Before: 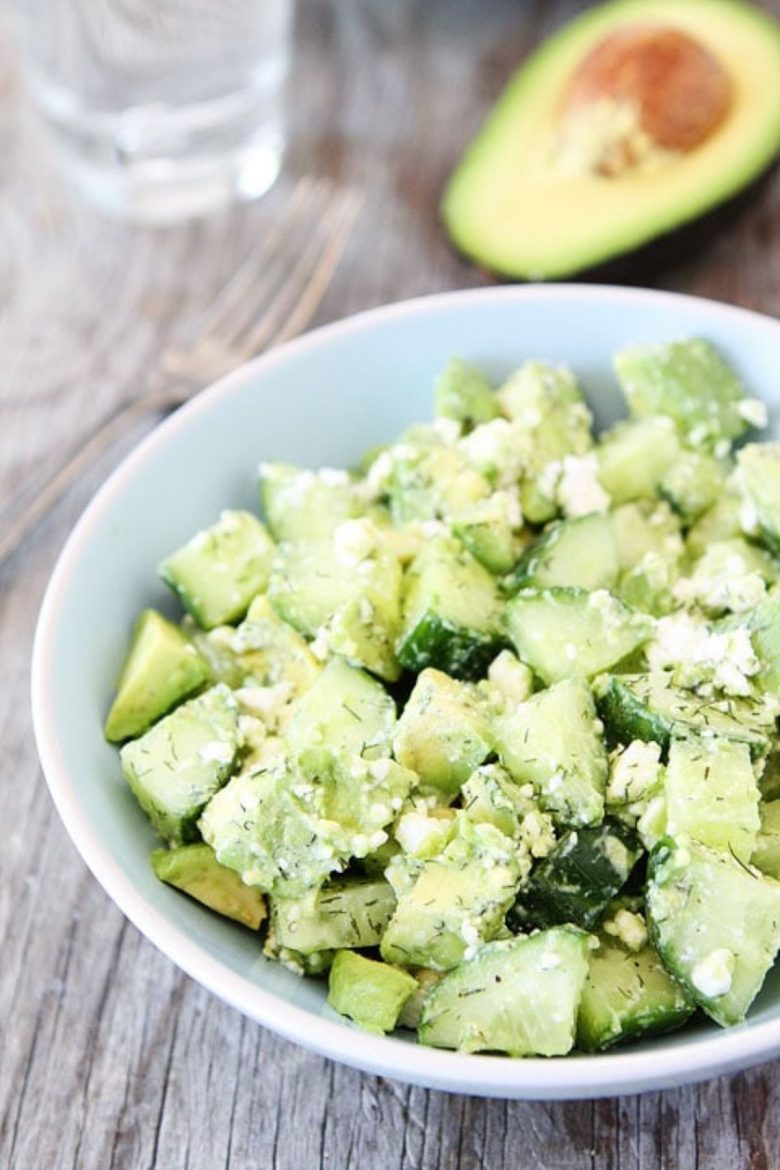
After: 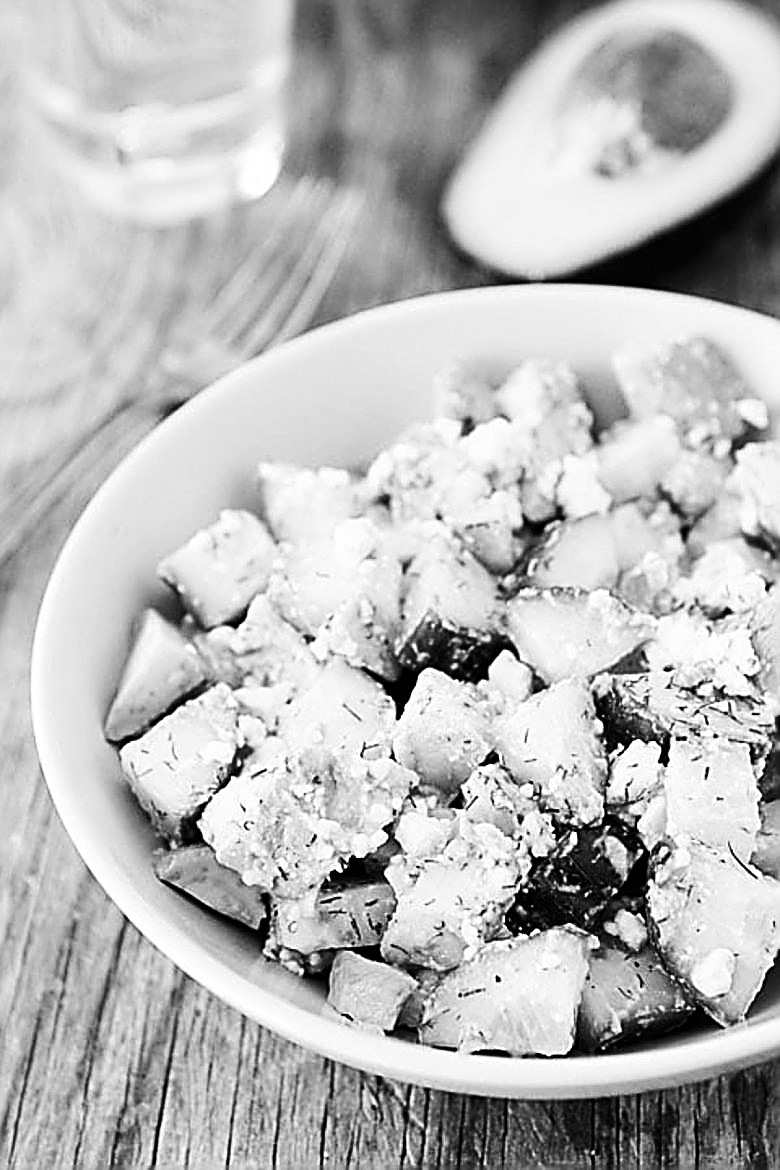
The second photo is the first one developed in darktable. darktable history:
sharpen: amount 2
monochrome: on, module defaults
contrast brightness saturation: contrast 0.22, brightness -0.19, saturation 0.24
